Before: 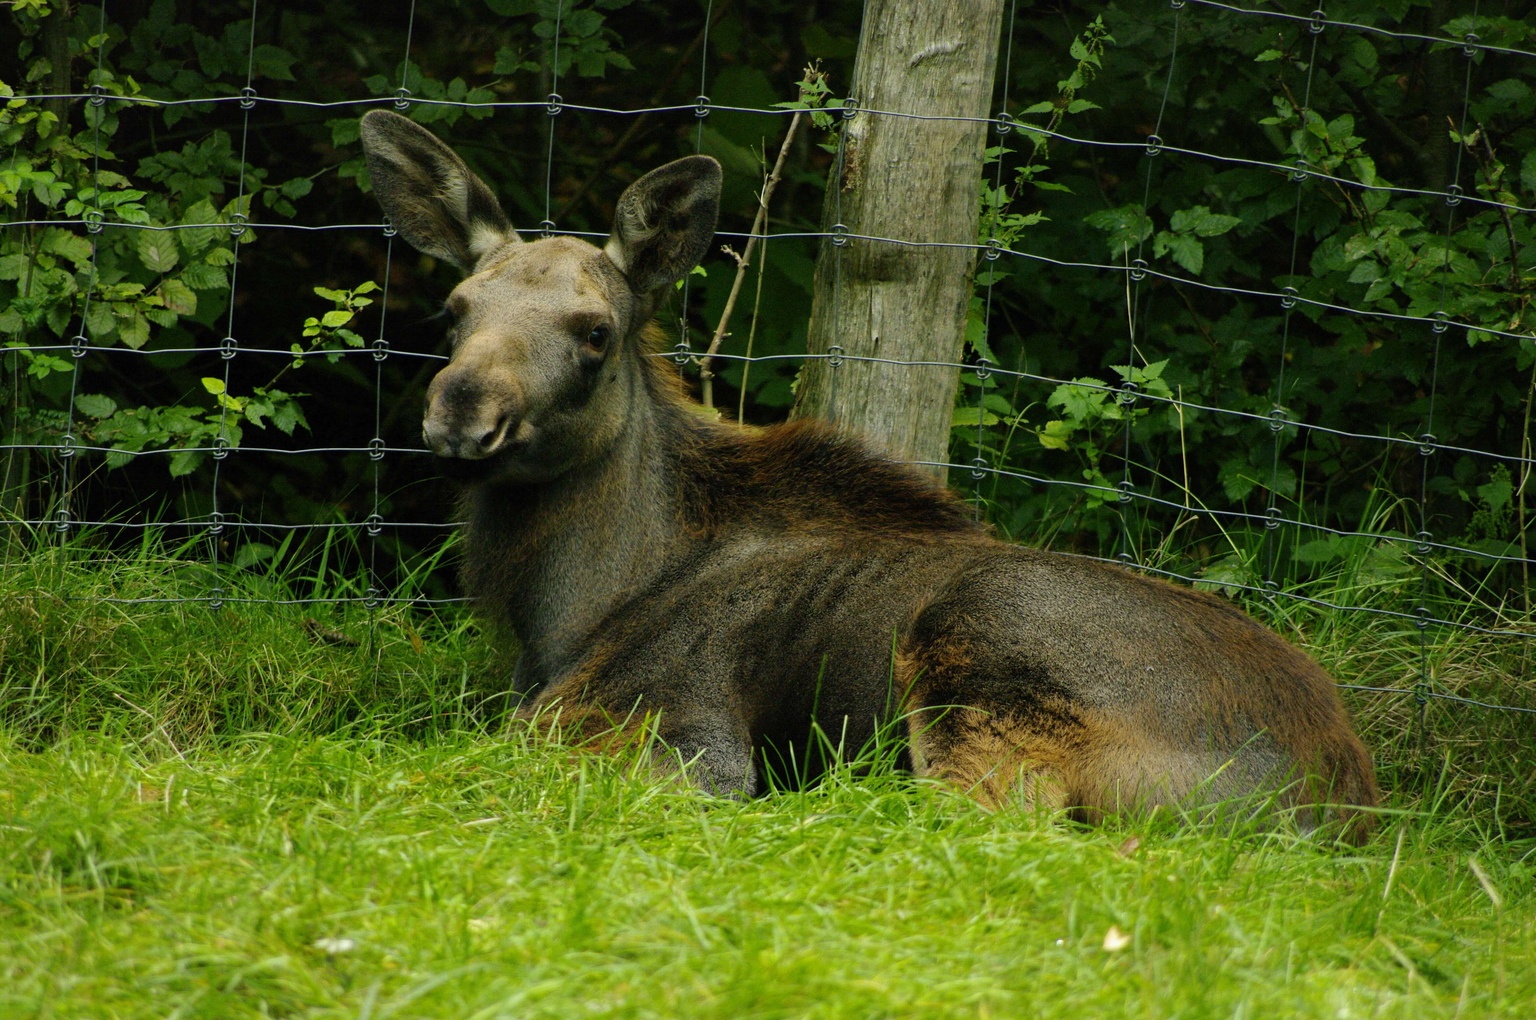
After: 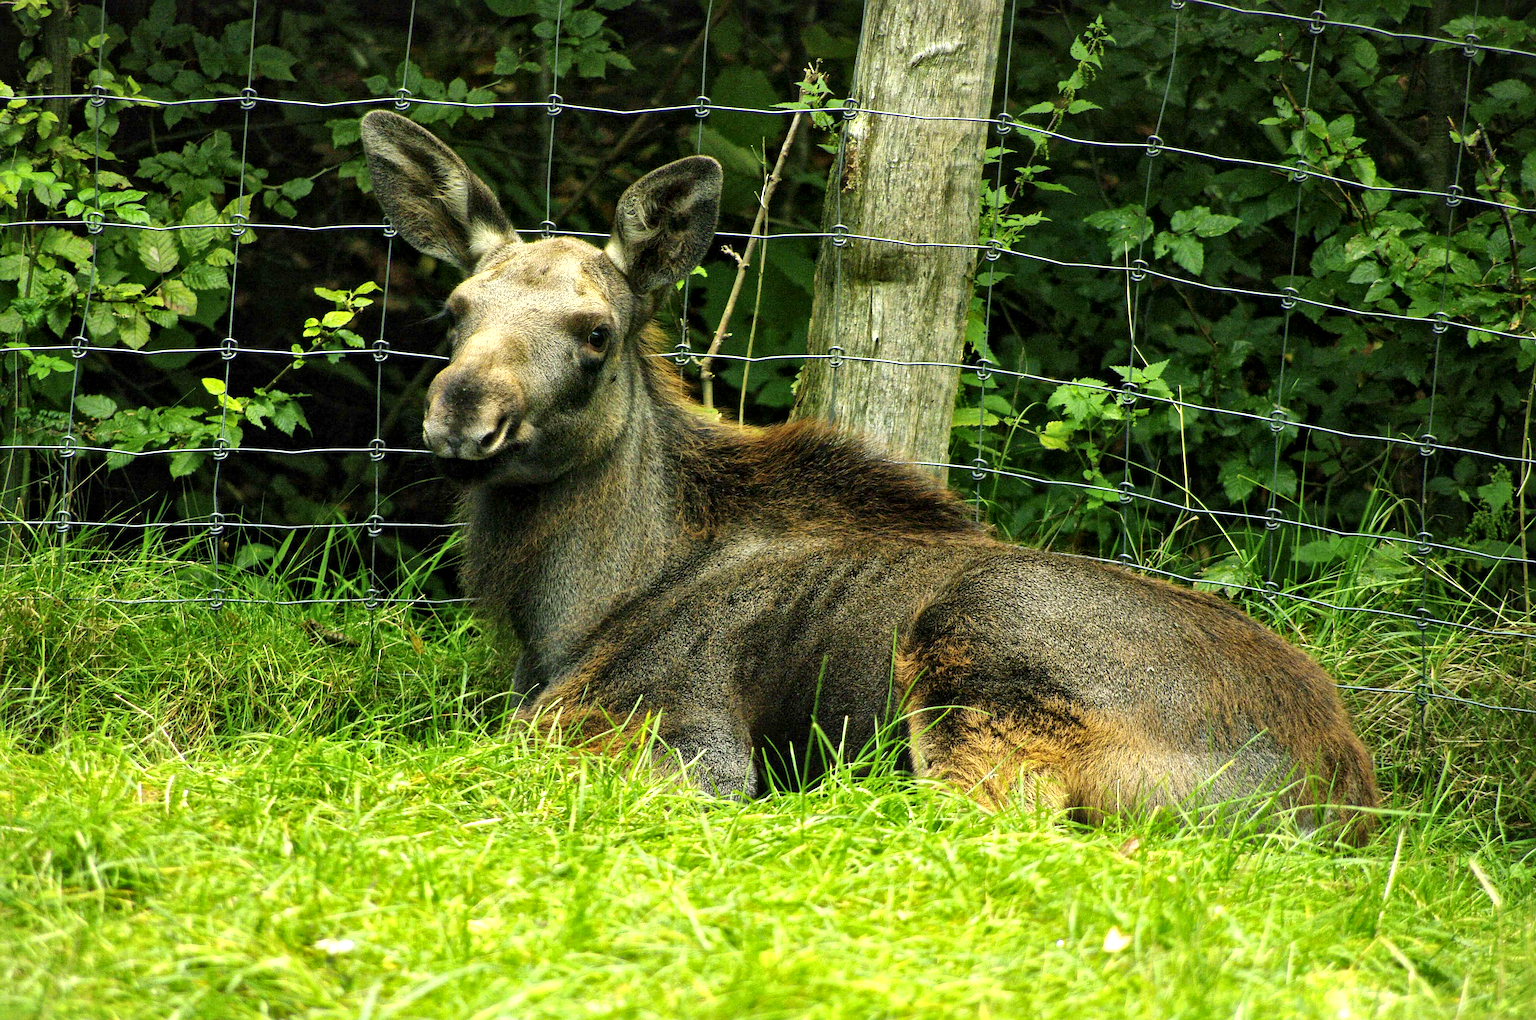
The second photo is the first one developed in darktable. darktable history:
local contrast: mode bilateral grid, contrast 20, coarseness 50, detail 150%, midtone range 0.2
sharpen: on, module defaults
vignetting: fall-off start 100%, fall-off radius 71%, brightness -0.434, saturation -0.2, width/height ratio 1.178, dithering 8-bit output, unbound false
exposure: exposure 1.061 EV, compensate highlight preservation false
